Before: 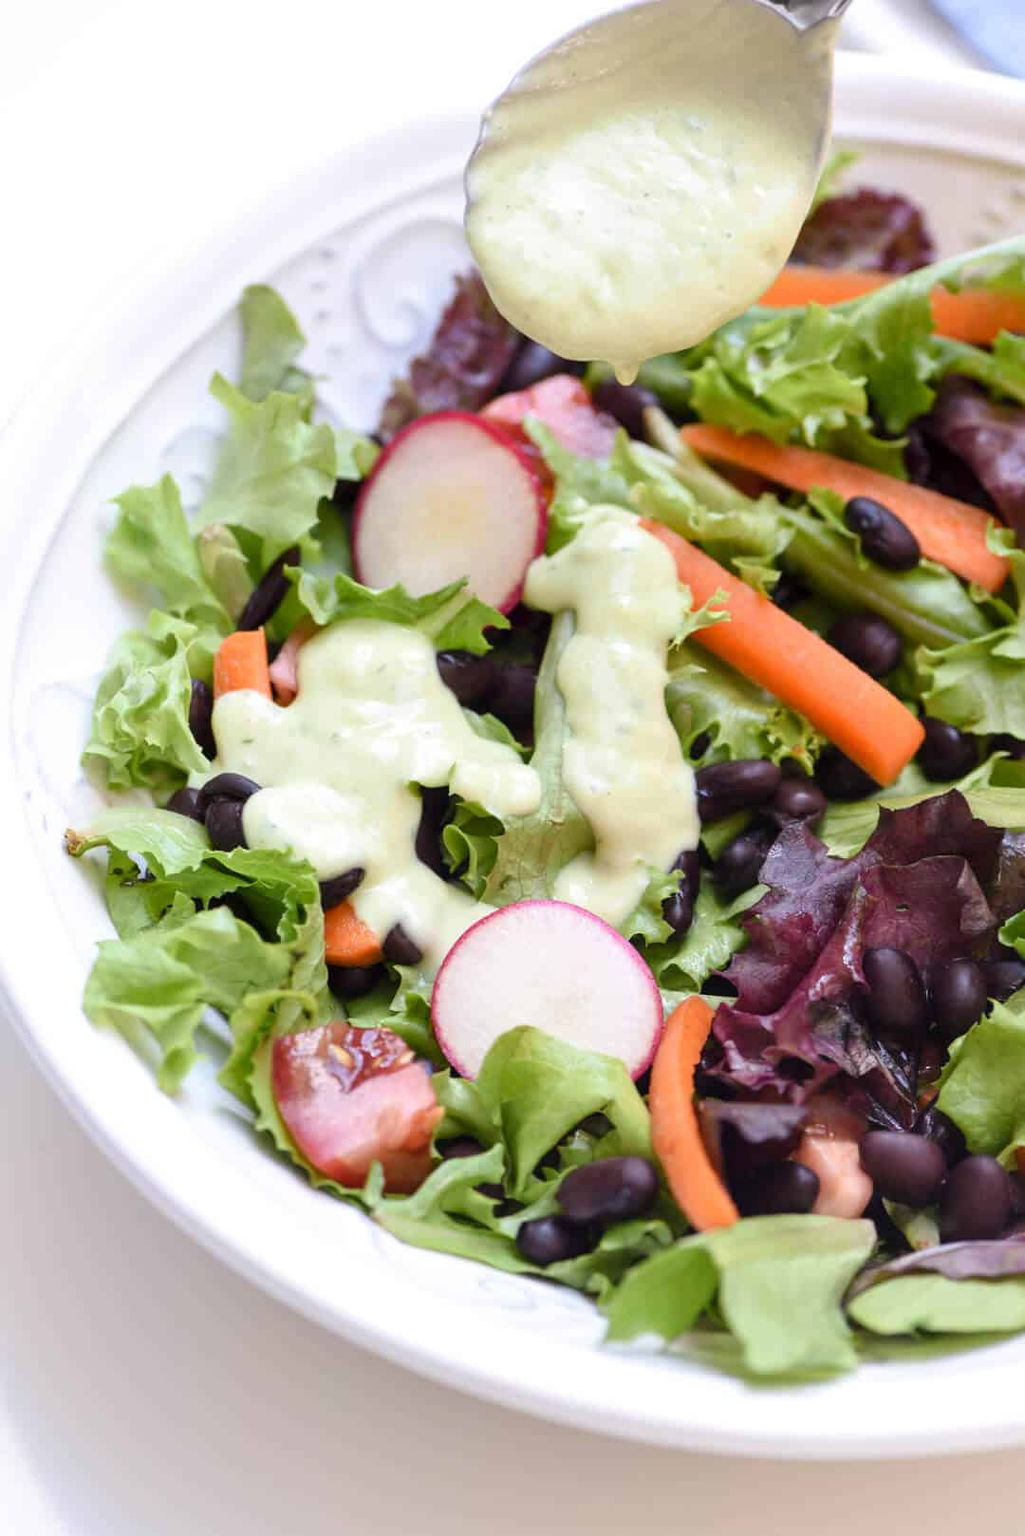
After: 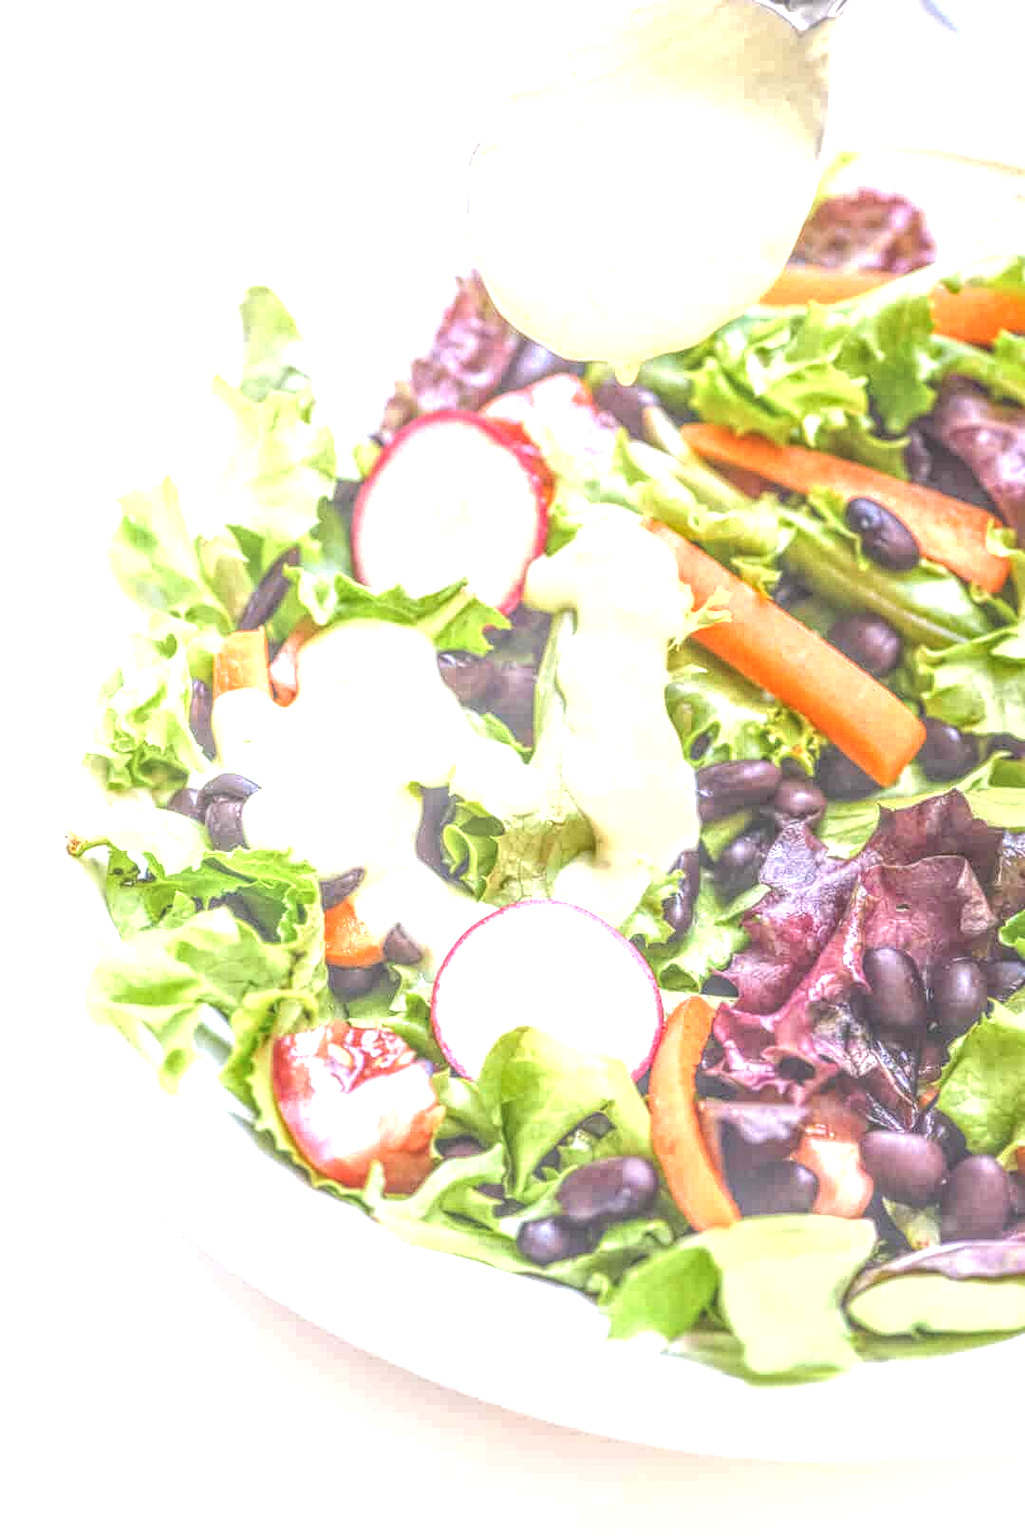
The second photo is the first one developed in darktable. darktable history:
exposure: black level correction -0.002, exposure 1.115 EV, compensate highlight preservation false
local contrast: highlights 0%, shadows 0%, detail 200%, midtone range 0.25
